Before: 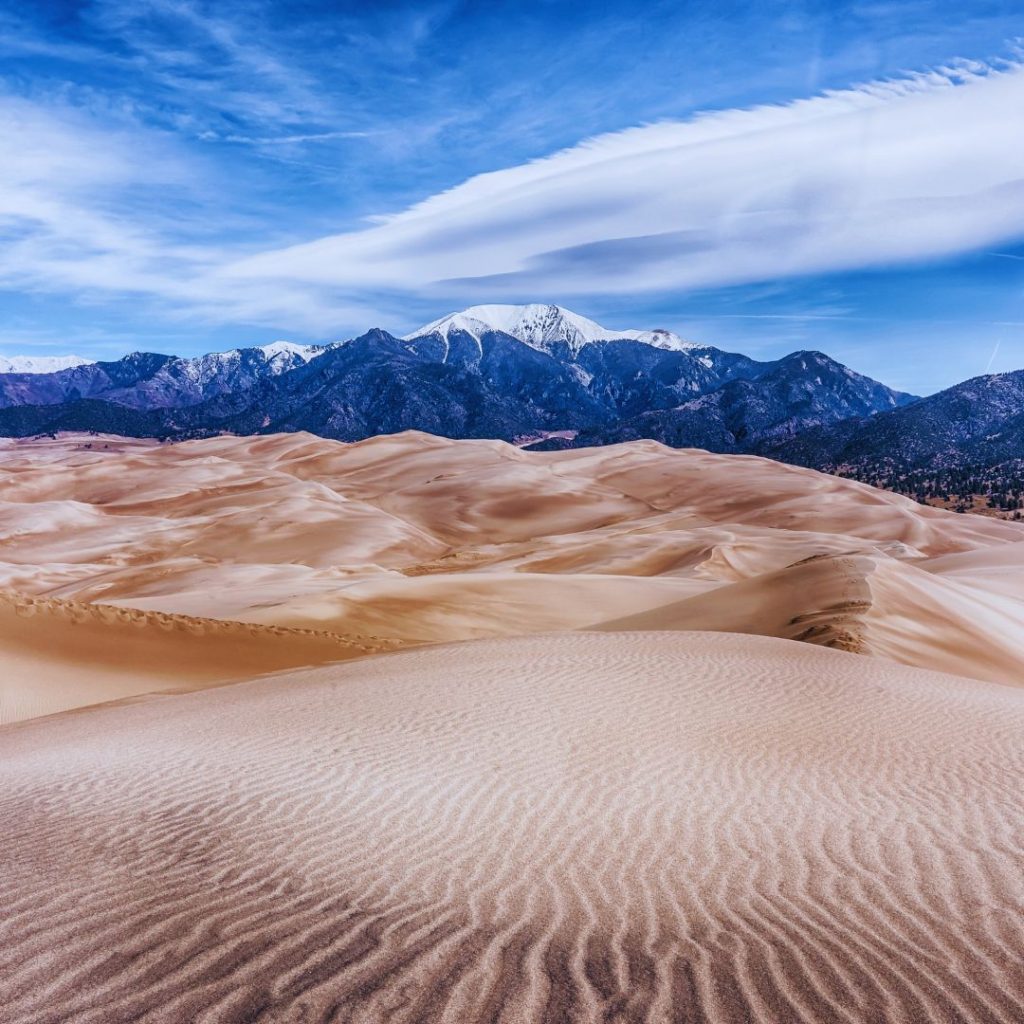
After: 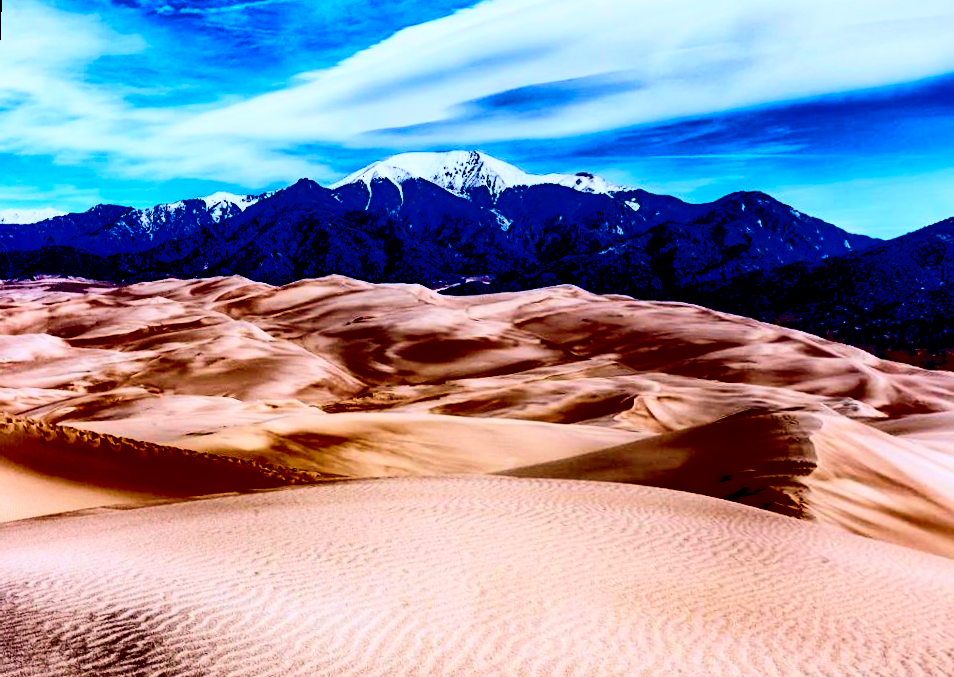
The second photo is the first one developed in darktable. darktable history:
contrast brightness saturation: contrast 0.77, brightness -1, saturation 1
crop and rotate: angle 0.03°, top 11.643%, right 5.651%, bottom 11.189%
rotate and perspective: rotation 1.69°, lens shift (vertical) -0.023, lens shift (horizontal) -0.291, crop left 0.025, crop right 0.988, crop top 0.092, crop bottom 0.842
levels: levels [0, 0.492, 0.984]
